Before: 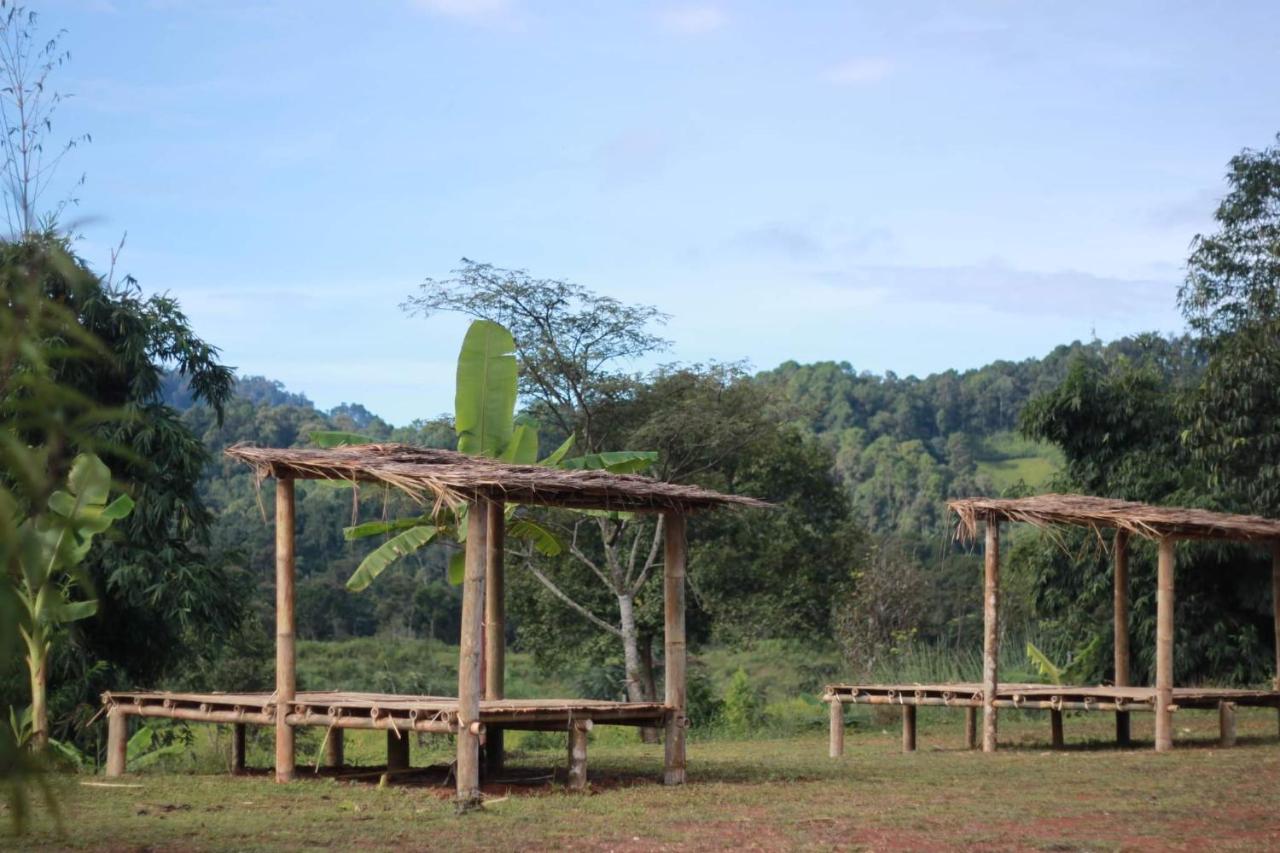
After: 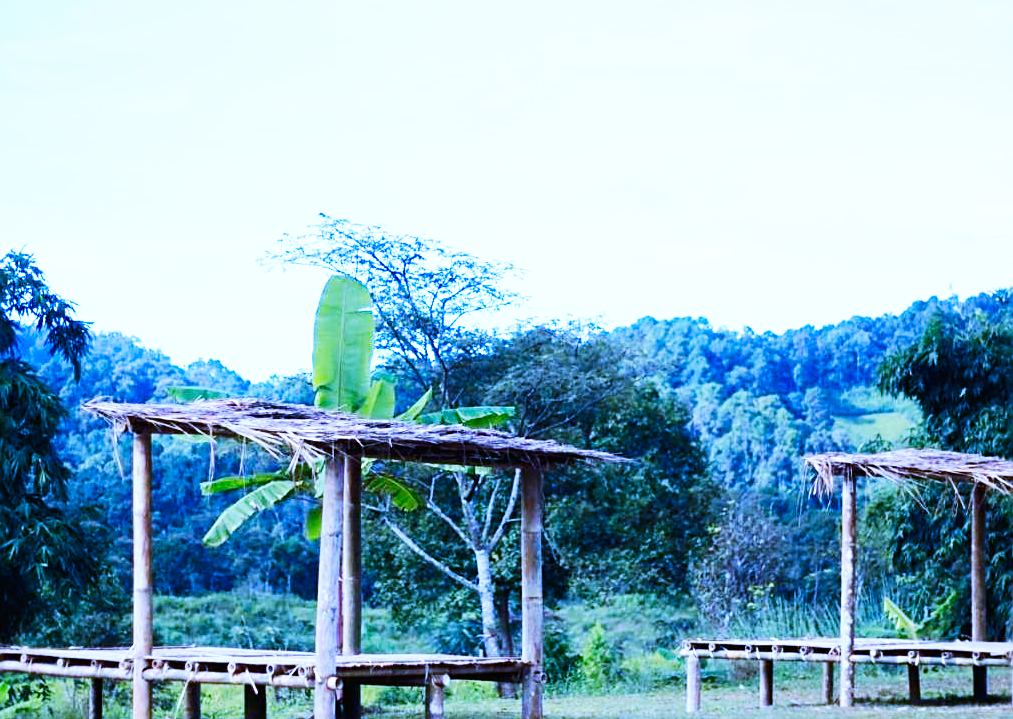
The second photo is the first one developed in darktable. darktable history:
sharpen: amount 0.478
white balance: red 0.766, blue 1.537
contrast brightness saturation: contrast 0.09, saturation 0.28
crop: left 11.225%, top 5.381%, right 9.565%, bottom 10.314%
base curve: curves: ch0 [(0, 0) (0.007, 0.004) (0.027, 0.03) (0.046, 0.07) (0.207, 0.54) (0.442, 0.872) (0.673, 0.972) (1, 1)], preserve colors none
